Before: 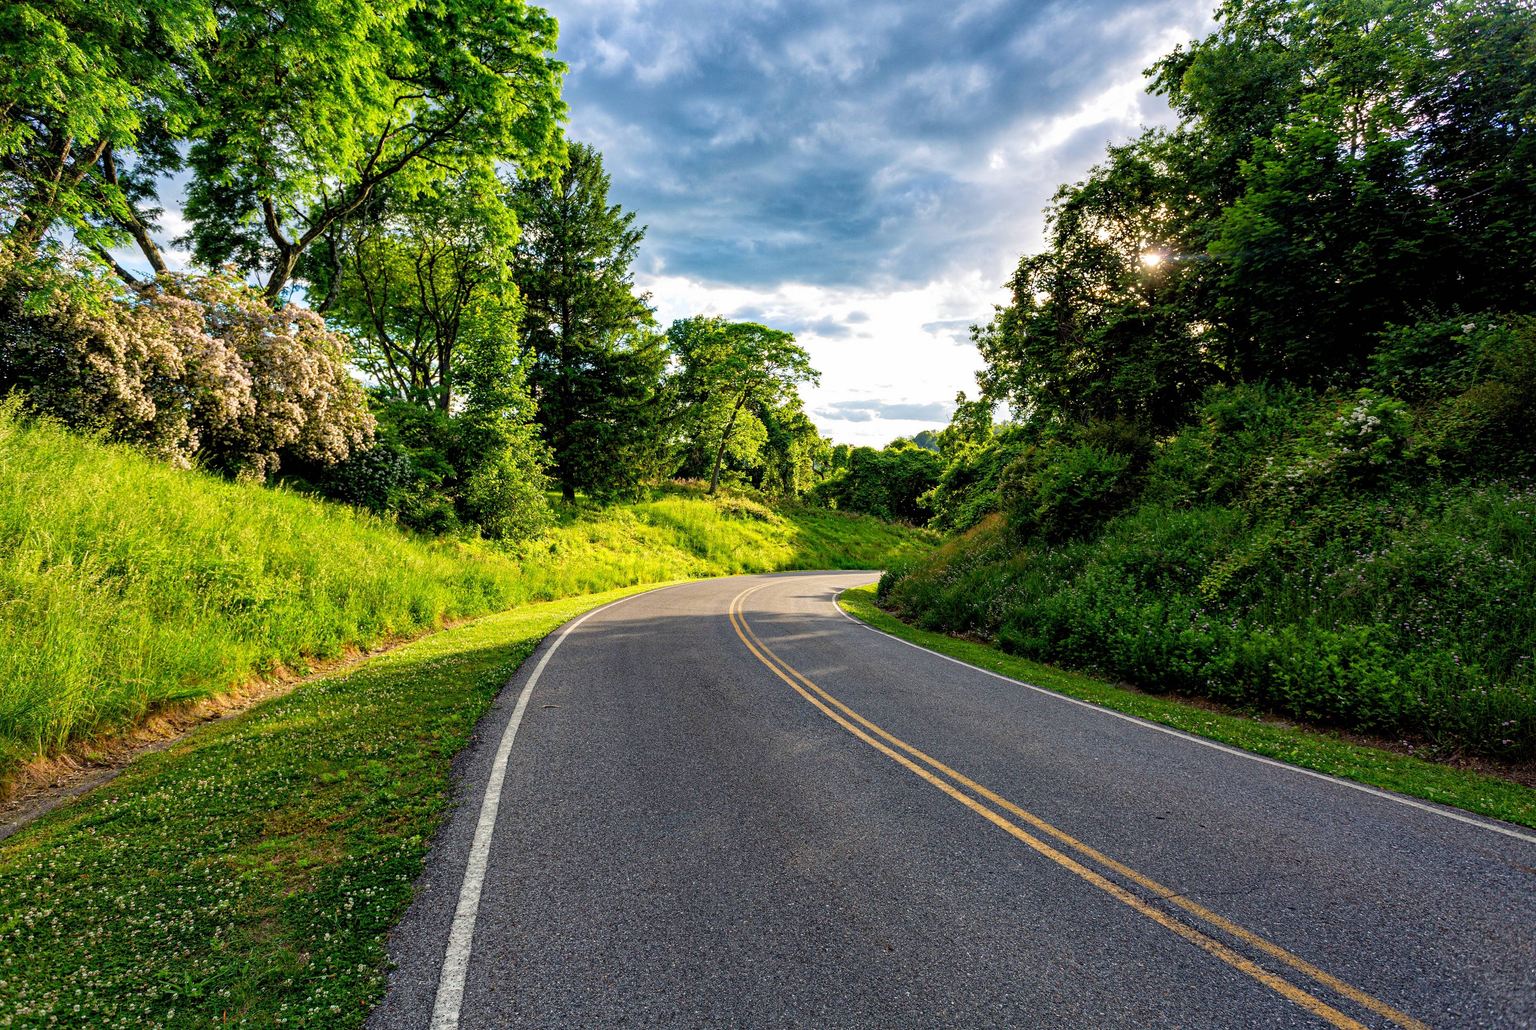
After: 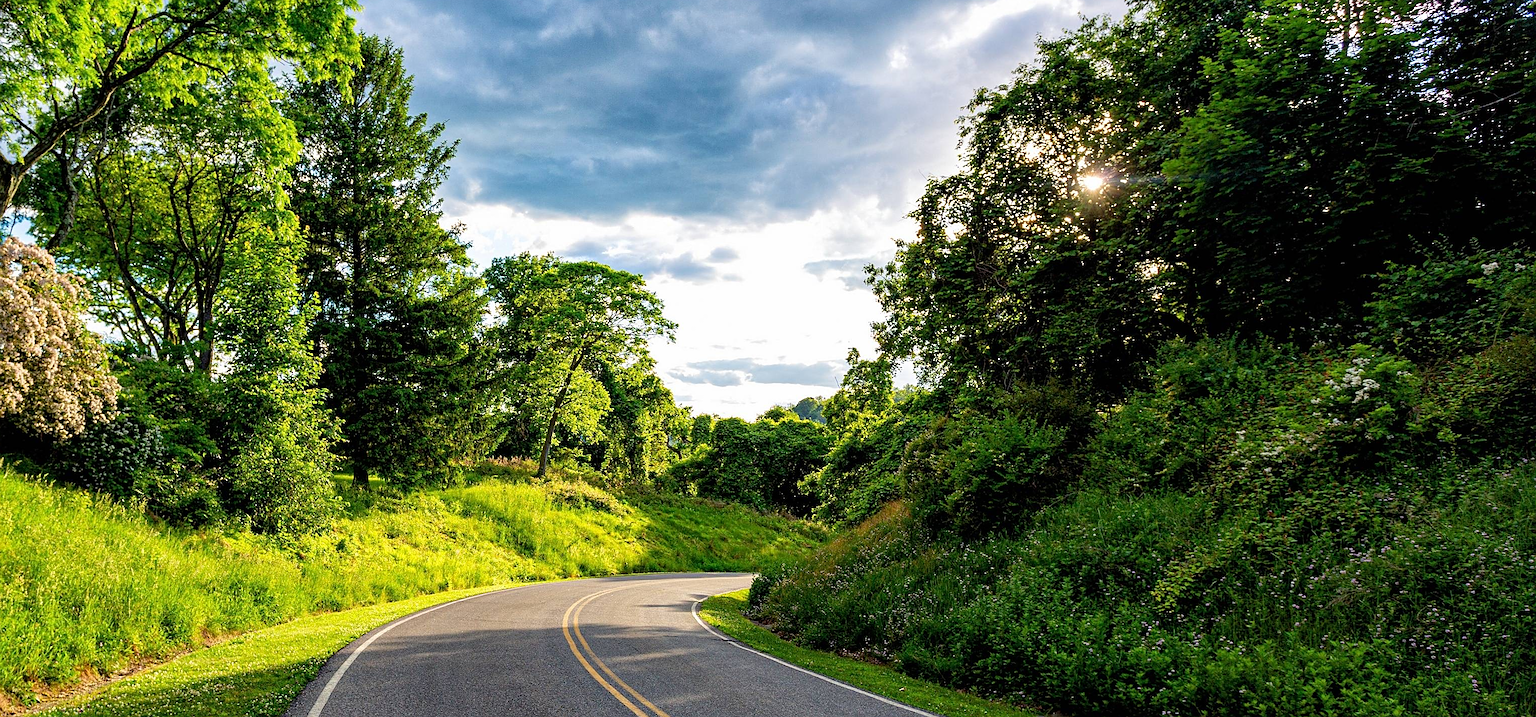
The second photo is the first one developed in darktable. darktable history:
sharpen: on, module defaults
crop: left 18.309%, top 11.112%, right 2%, bottom 33.404%
